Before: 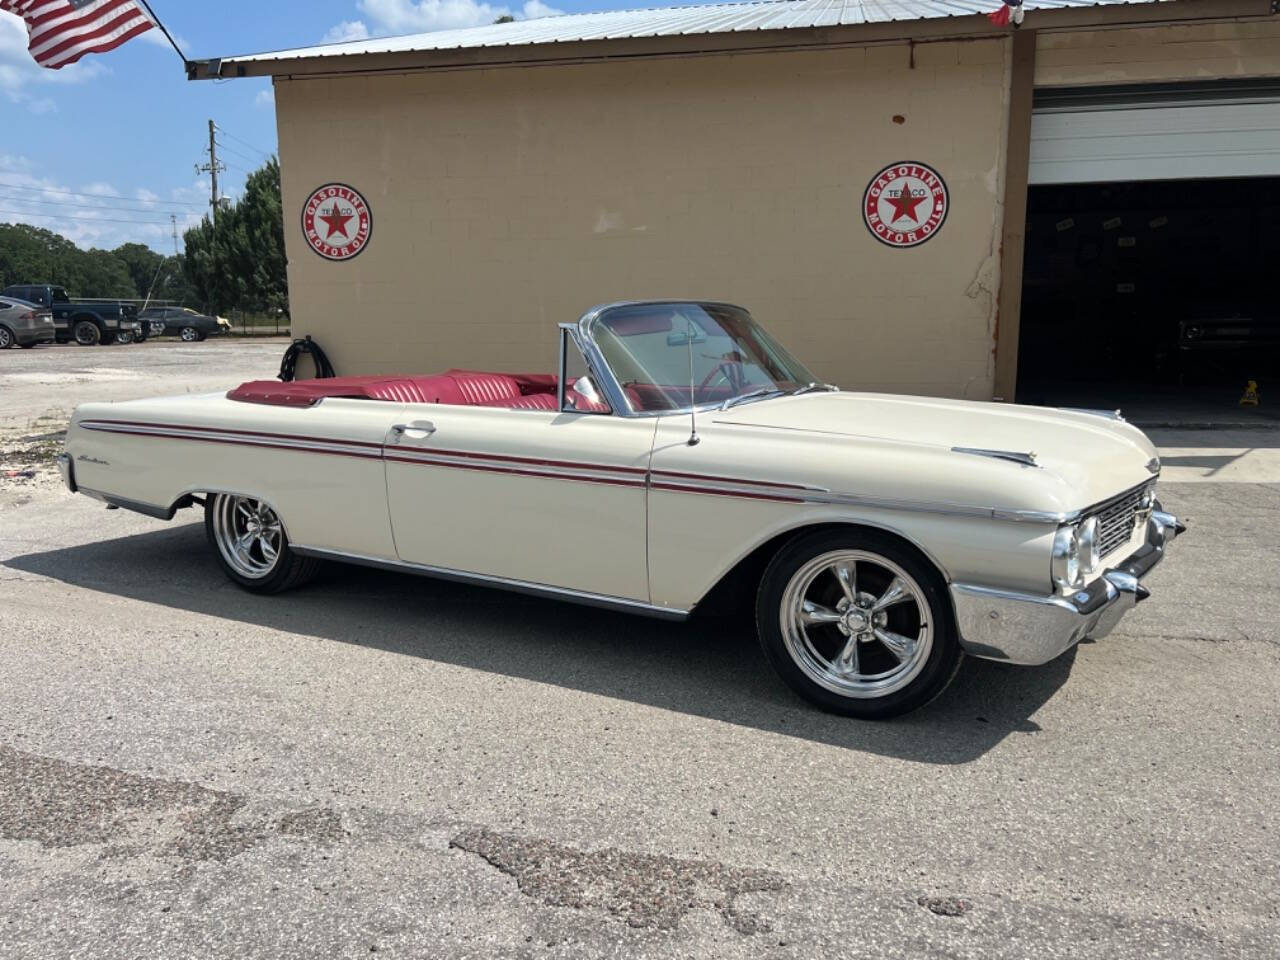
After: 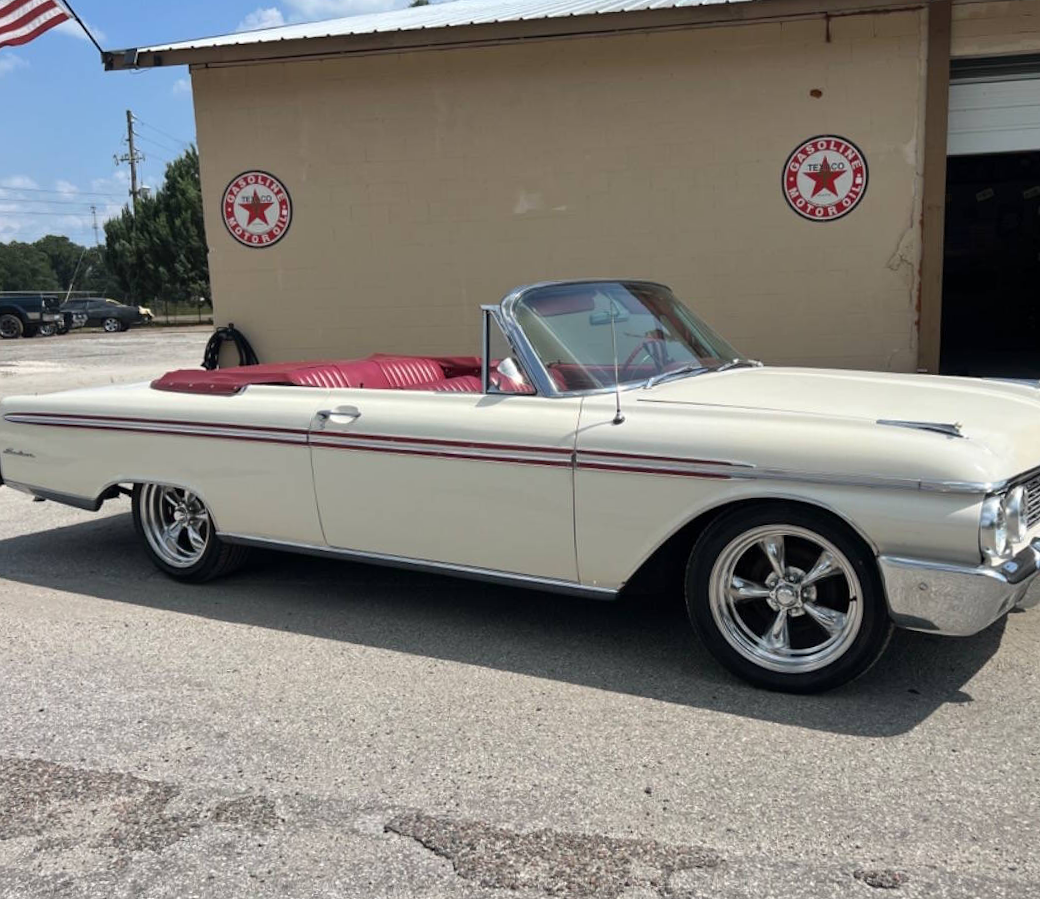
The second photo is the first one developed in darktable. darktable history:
crop and rotate: angle 1.35°, left 4.415%, top 0.67%, right 11.785%, bottom 2.686%
